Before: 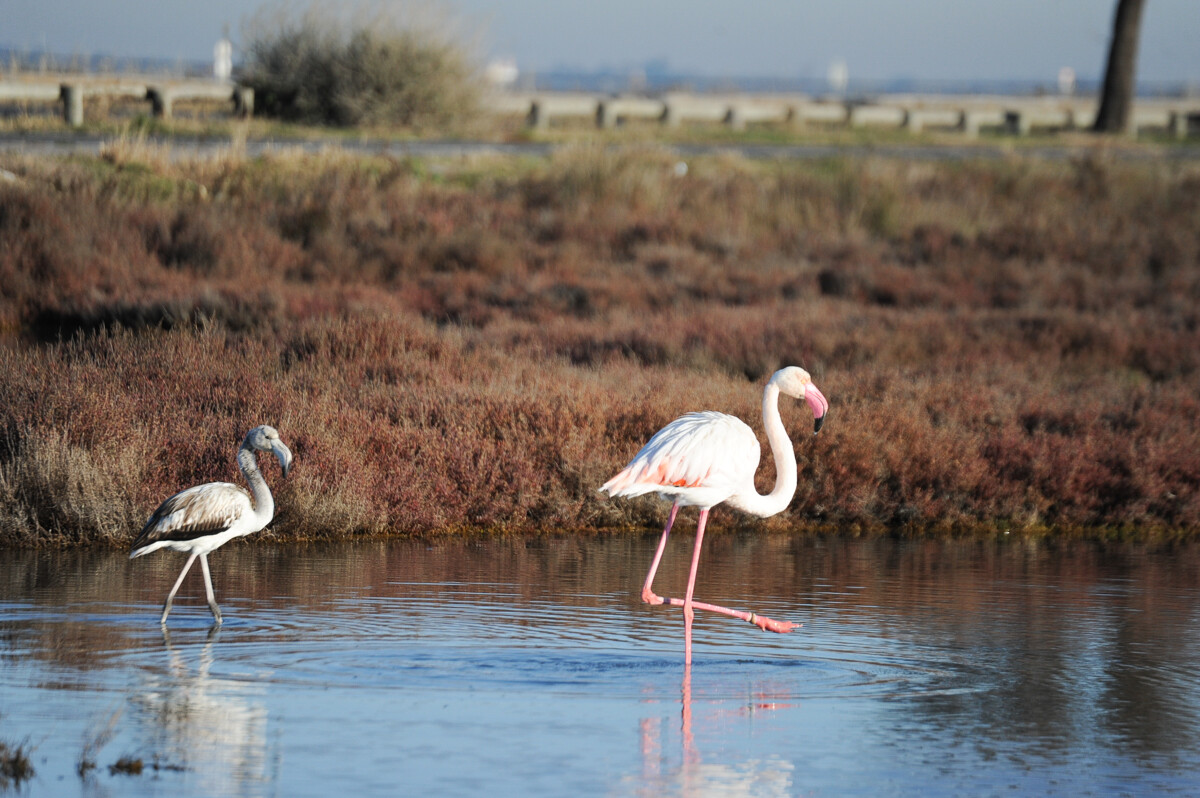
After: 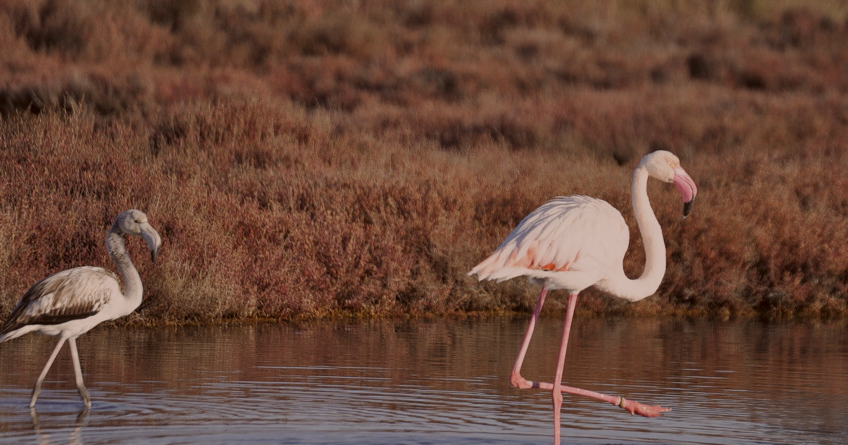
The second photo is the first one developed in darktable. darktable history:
color correction: highlights a* 10.23, highlights b* 9.71, shadows a* 8.39, shadows b* 7.7, saturation 0.814
crop: left 10.99%, top 27.113%, right 18.305%, bottom 17.027%
tone equalizer: -8 EV -0.039 EV, -7 EV 0.012 EV, -6 EV -0.008 EV, -5 EV 0.006 EV, -4 EV -0.029 EV, -3 EV -0.234 EV, -2 EV -0.685 EV, -1 EV -0.987 EV, +0 EV -0.977 EV
